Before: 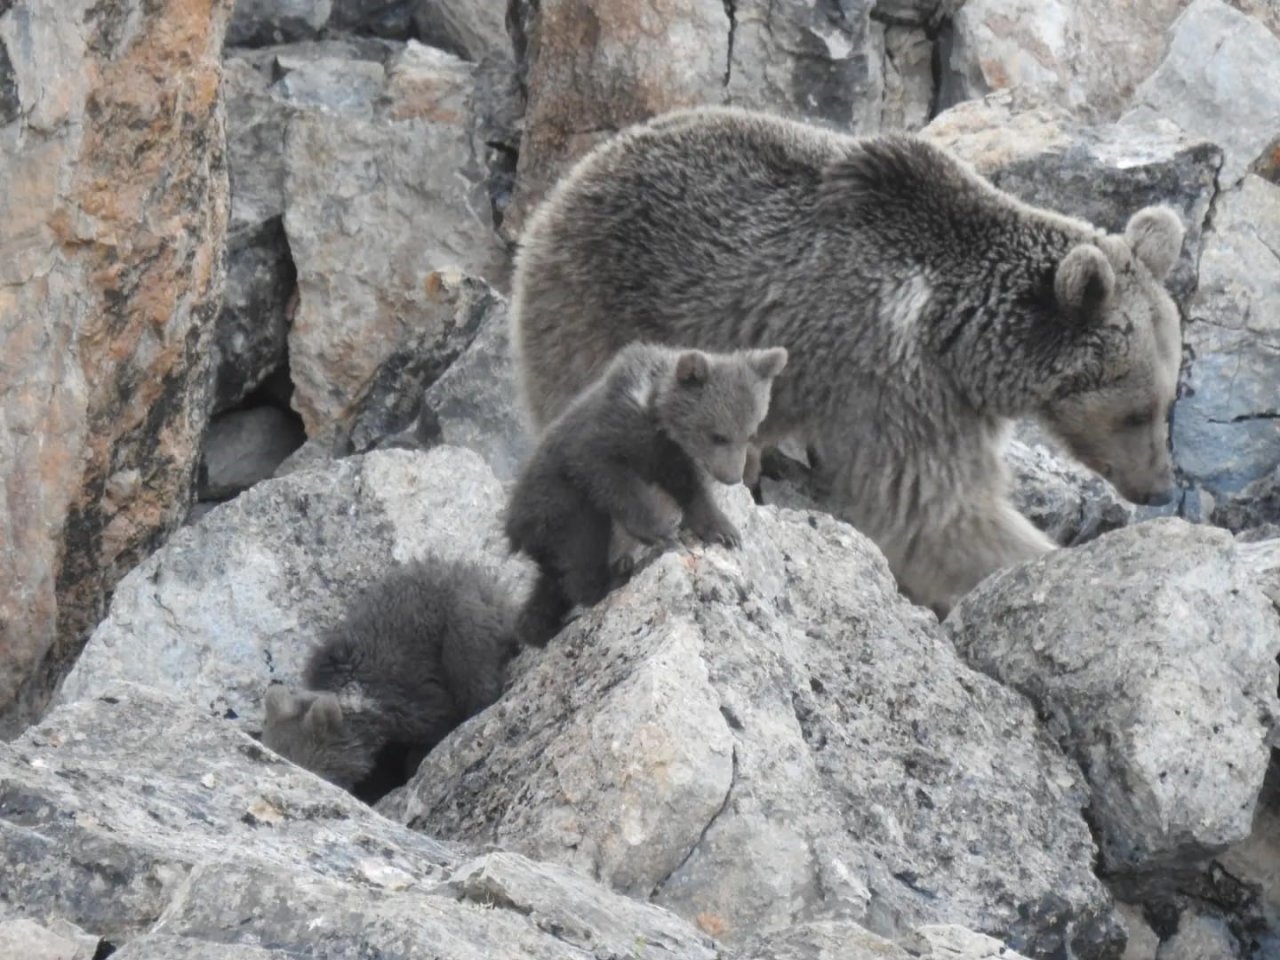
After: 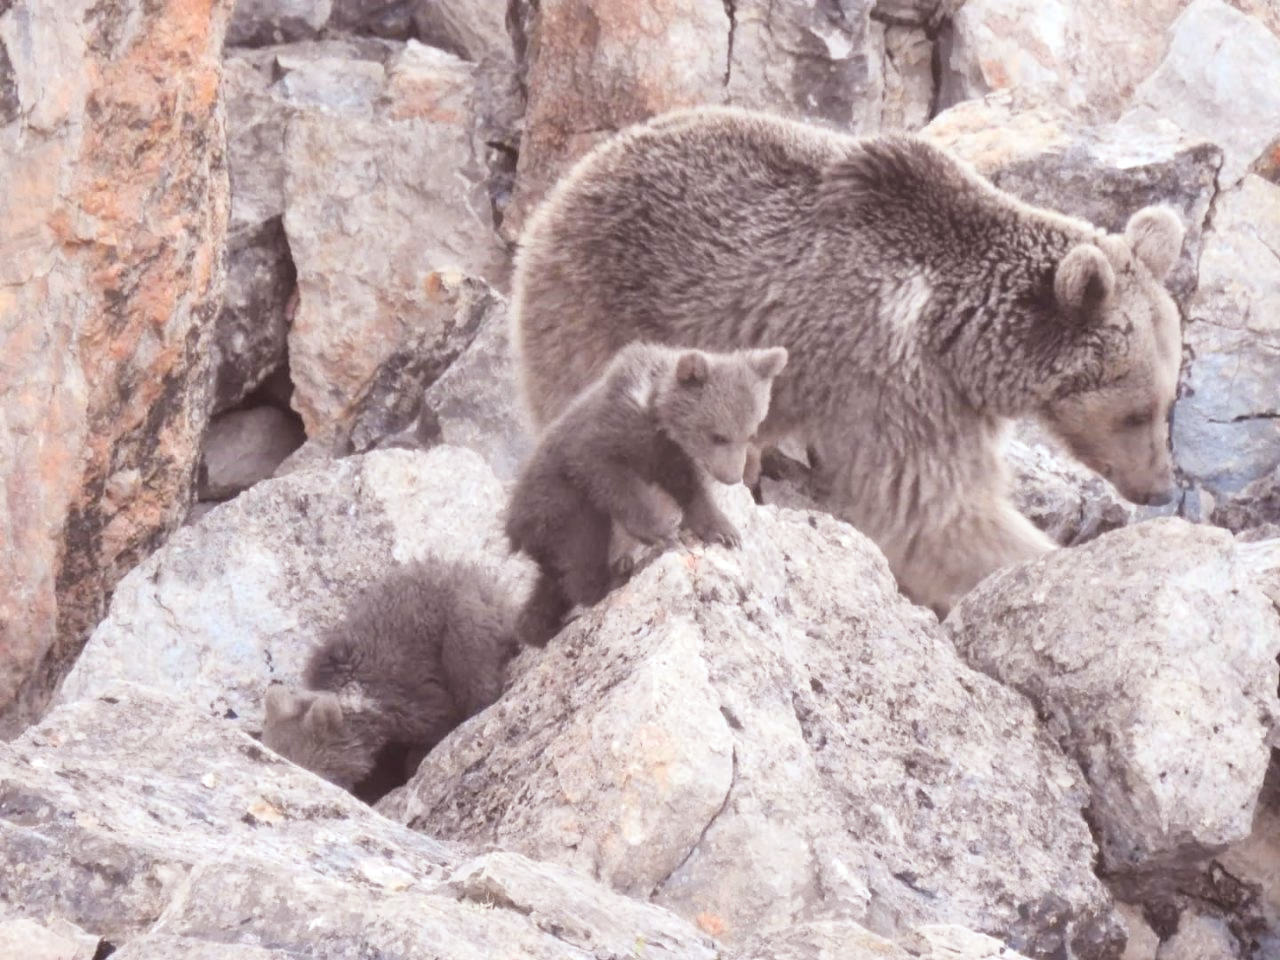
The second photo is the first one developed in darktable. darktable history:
color zones: curves: ch1 [(0.239, 0.552) (0.75, 0.5)]; ch2 [(0.25, 0.462) (0.749, 0.457)], mix 25.94%
rgb levels: mode RGB, independent channels, levels [[0, 0.474, 1], [0, 0.5, 1], [0, 0.5, 1]]
exposure: exposure 0.217 EV, compensate highlight preservation false
contrast brightness saturation: contrast 0.14, brightness 0.21
